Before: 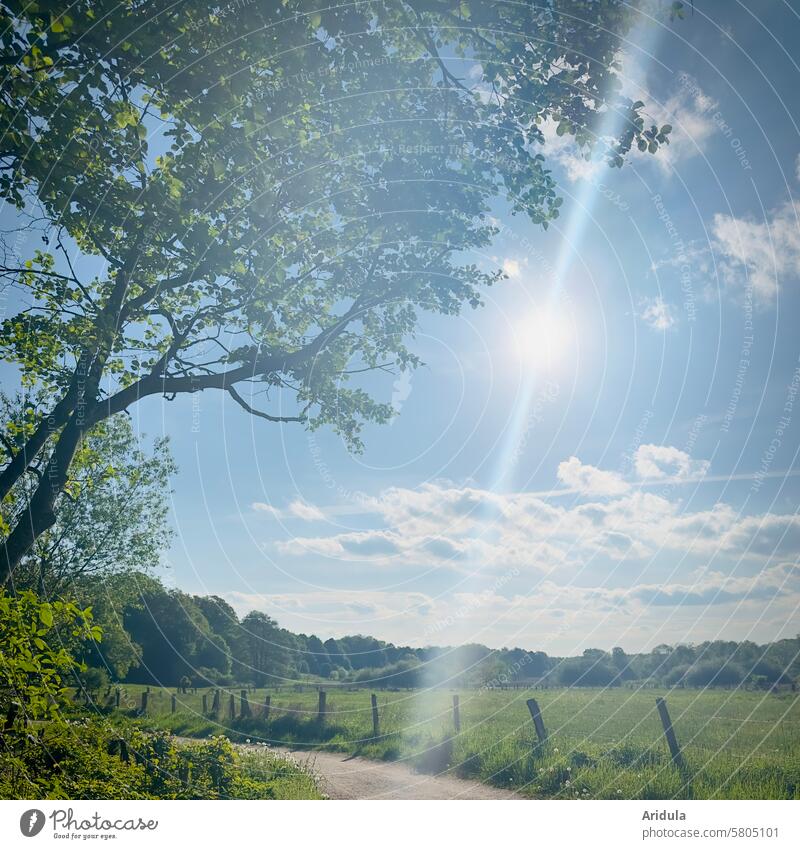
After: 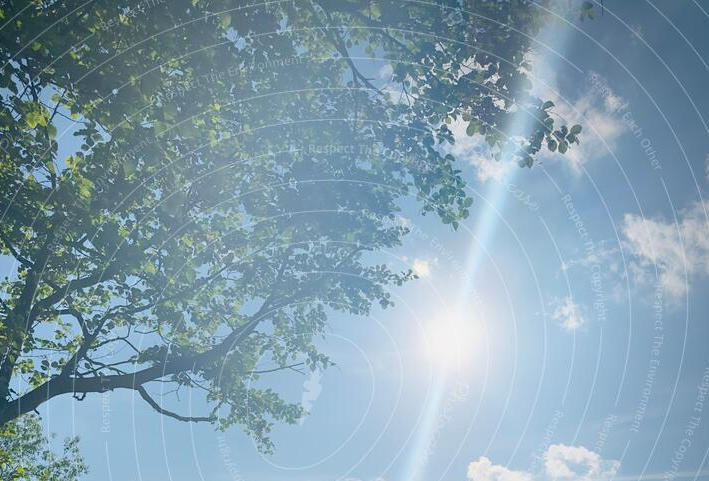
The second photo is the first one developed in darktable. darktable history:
crop and rotate: left 11.316%, bottom 43.311%
